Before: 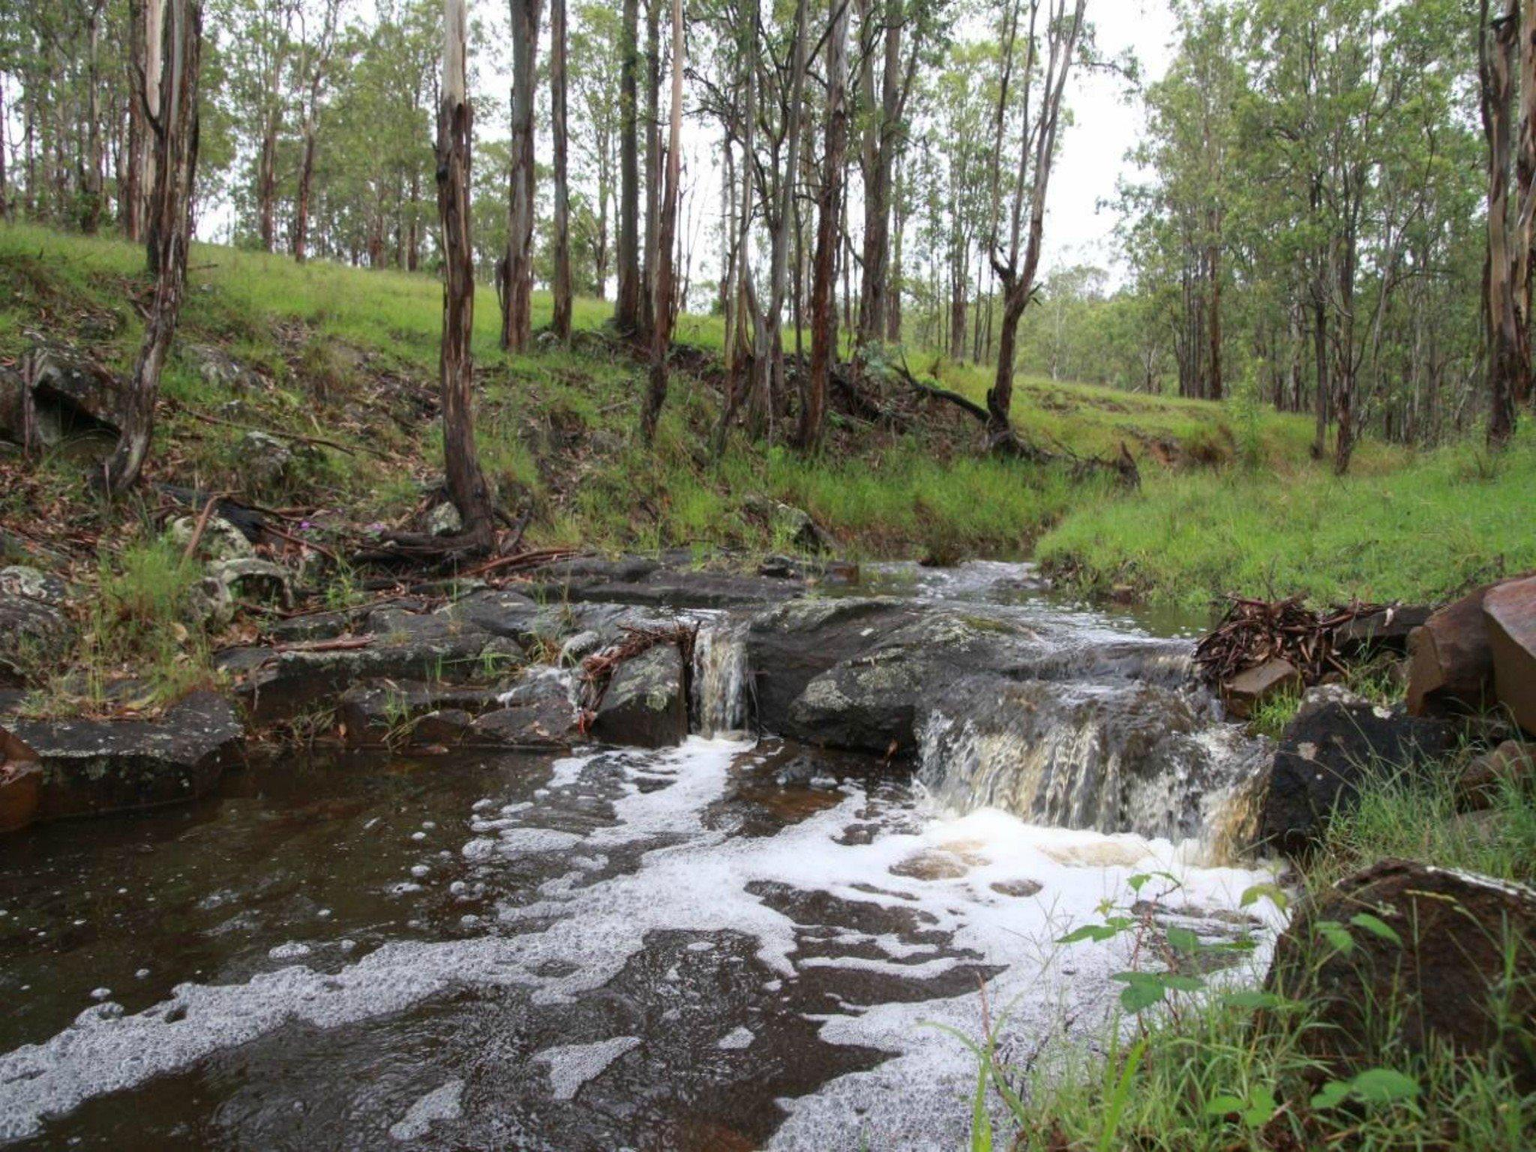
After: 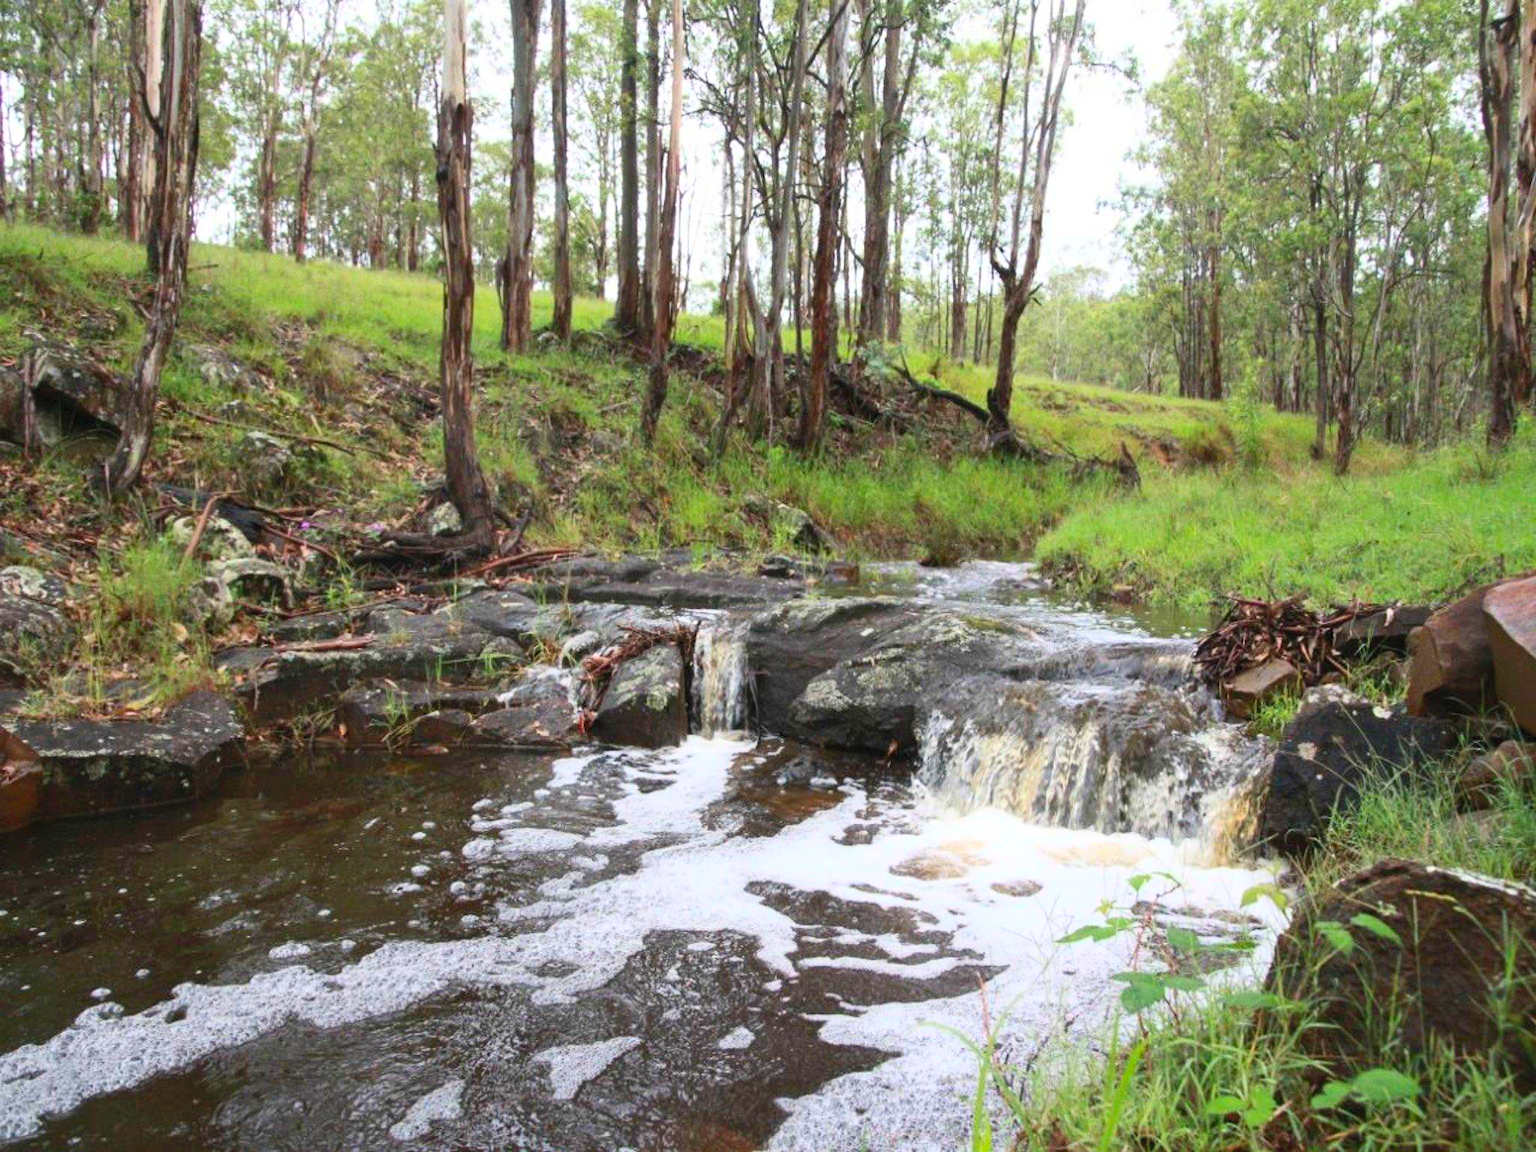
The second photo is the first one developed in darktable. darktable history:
contrast brightness saturation: contrast 0.245, brightness 0.261, saturation 0.374
tone equalizer: on, module defaults
